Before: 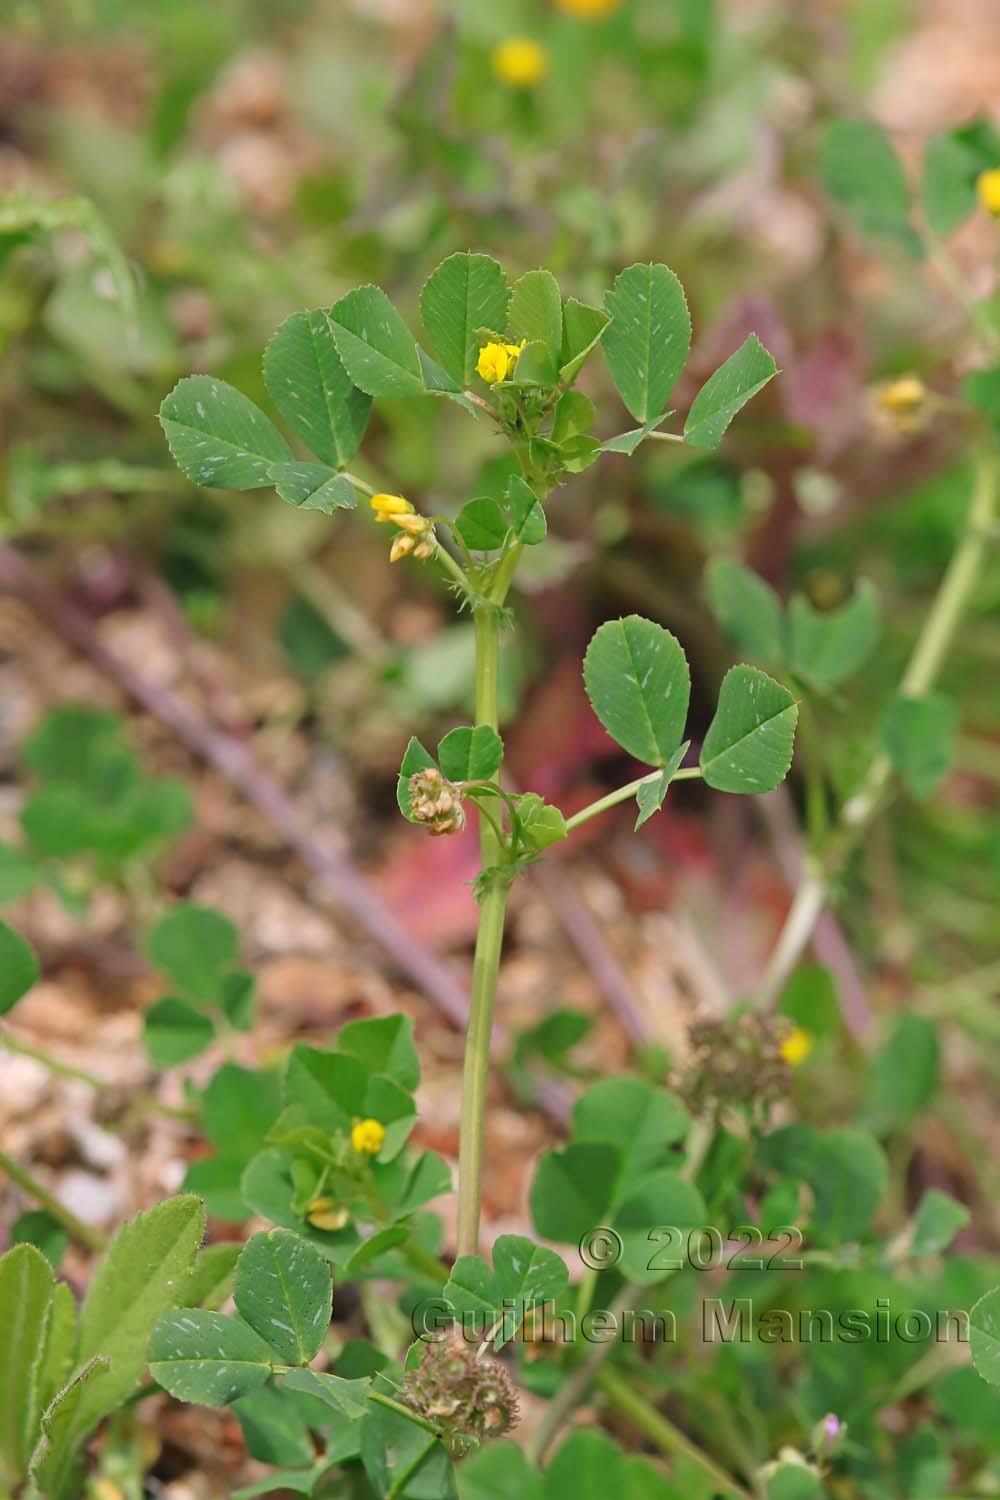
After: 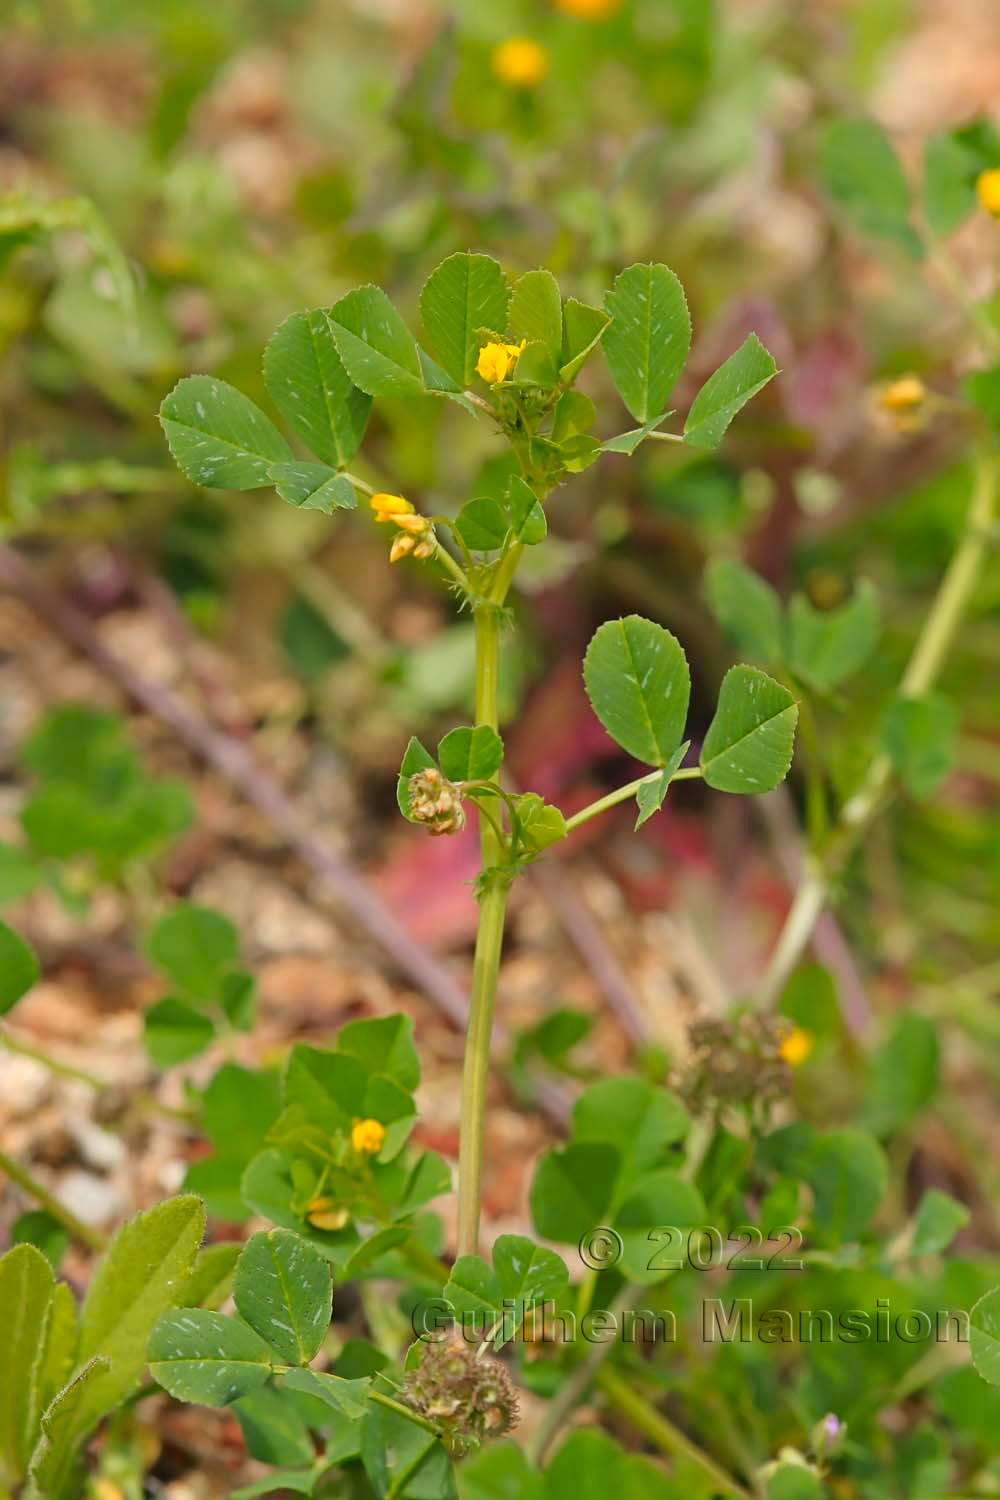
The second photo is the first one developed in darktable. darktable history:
color correction: highlights a* -5.67, highlights b* 11.06
color zones: curves: ch1 [(0.235, 0.558) (0.75, 0.5)]; ch2 [(0.25, 0.462) (0.749, 0.457)]
